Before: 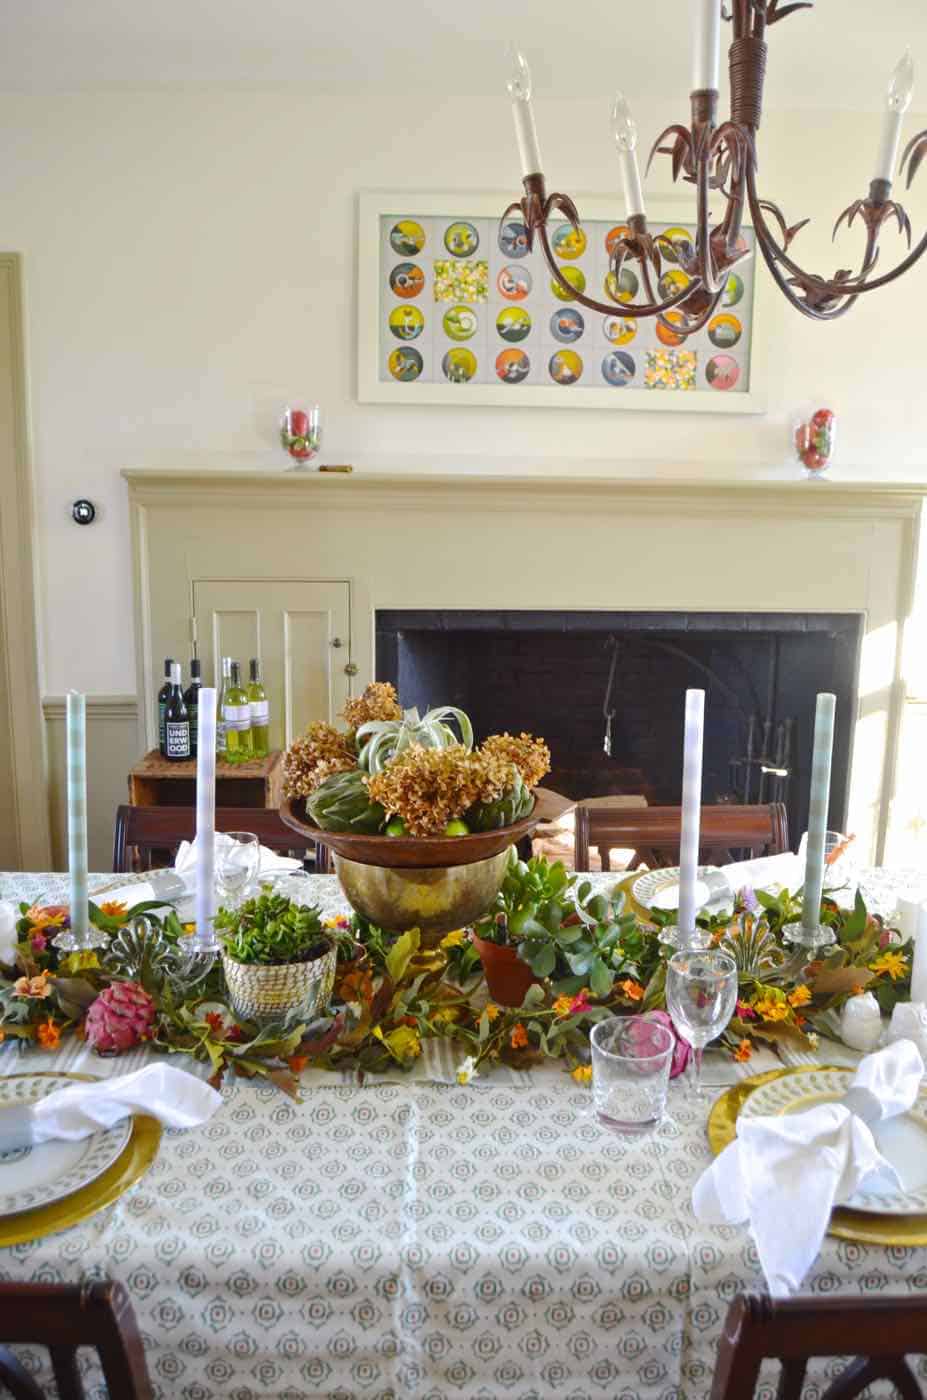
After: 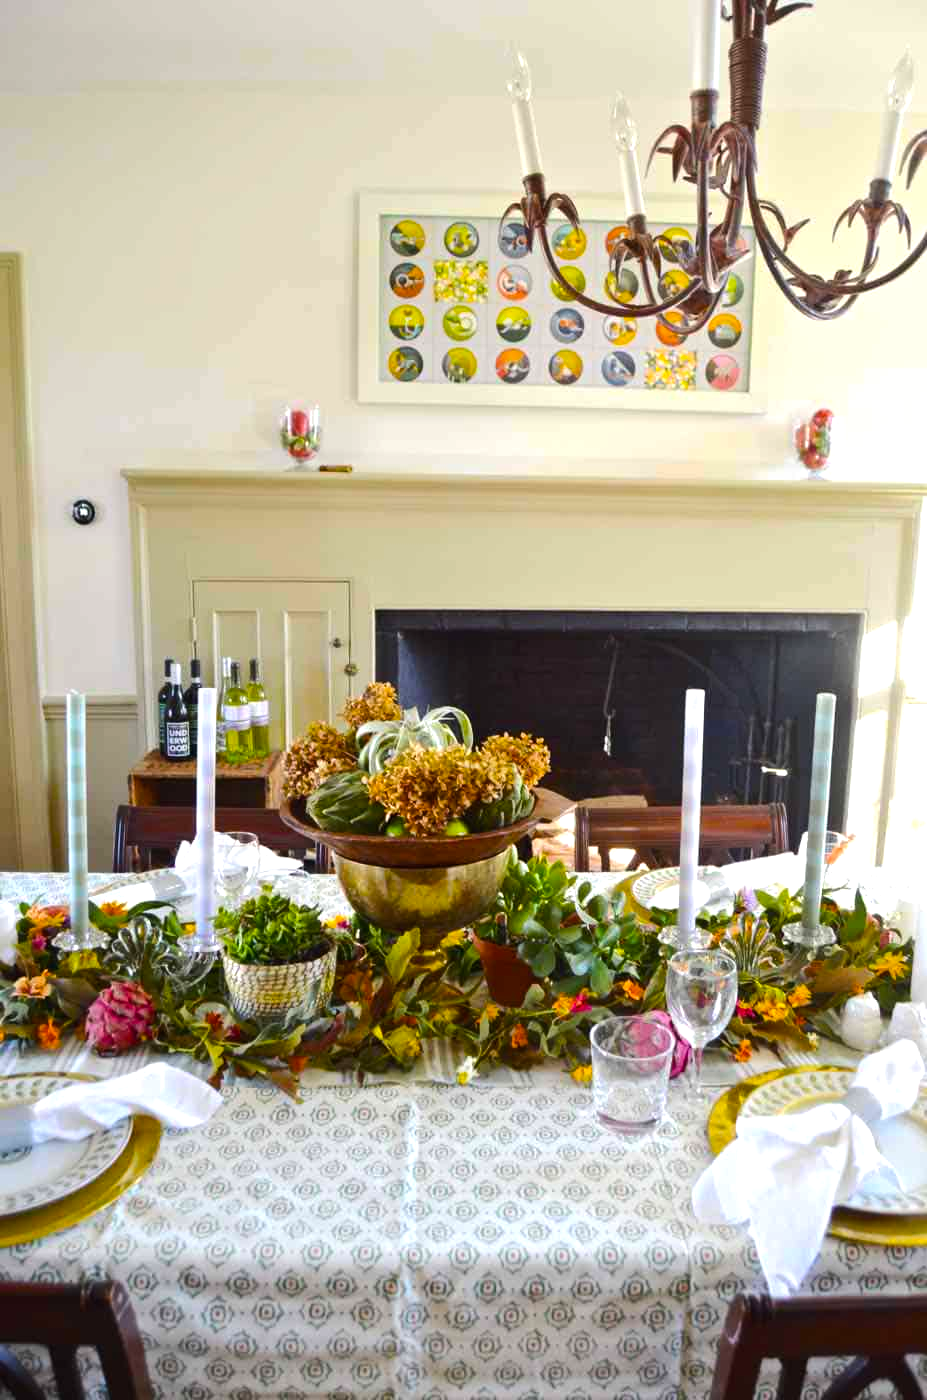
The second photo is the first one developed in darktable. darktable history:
tone equalizer: -8 EV -0.409 EV, -7 EV -0.394 EV, -6 EV -0.325 EV, -5 EV -0.236 EV, -3 EV 0.223 EV, -2 EV 0.325 EV, -1 EV 0.37 EV, +0 EV 0.446 EV, edges refinement/feathering 500, mask exposure compensation -1.57 EV, preserve details no
color balance rgb: perceptual saturation grading › global saturation 31.273%
